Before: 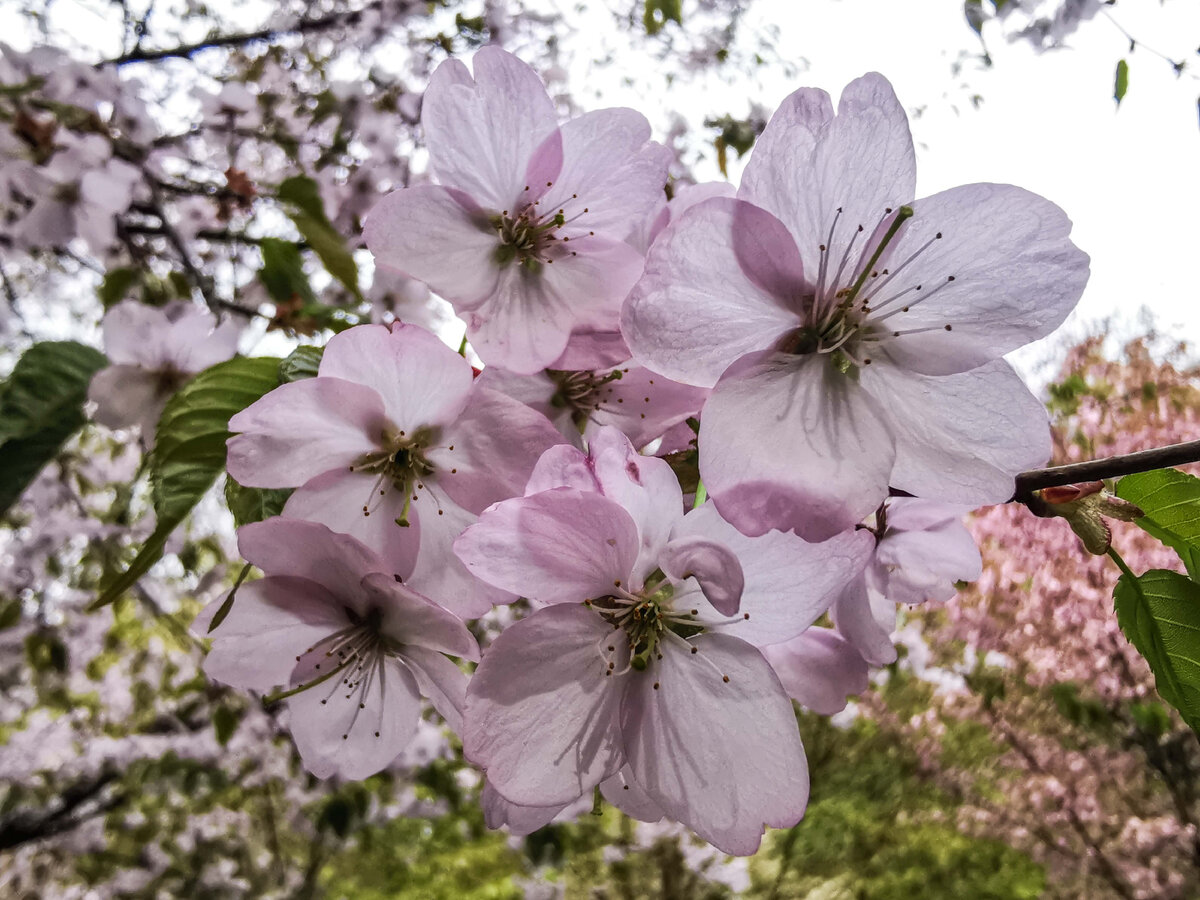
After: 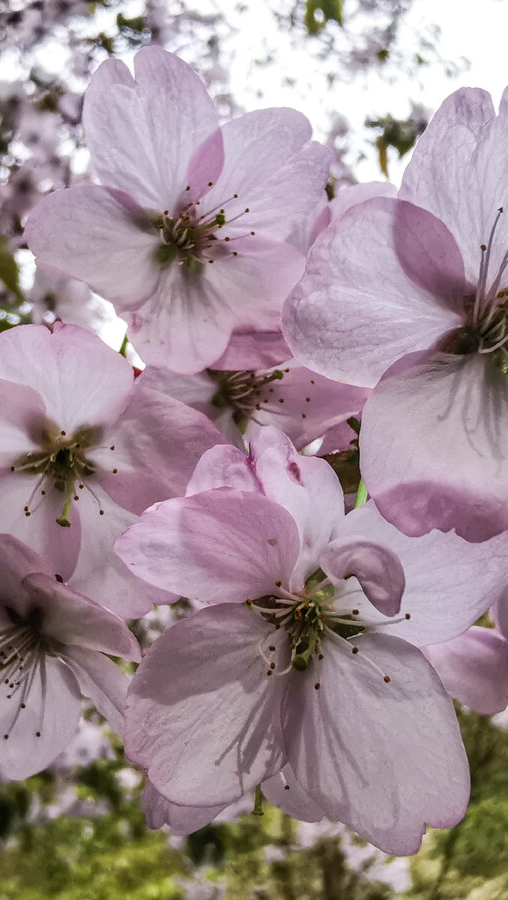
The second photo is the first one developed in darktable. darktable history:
crop: left 28.257%, right 29.395%
